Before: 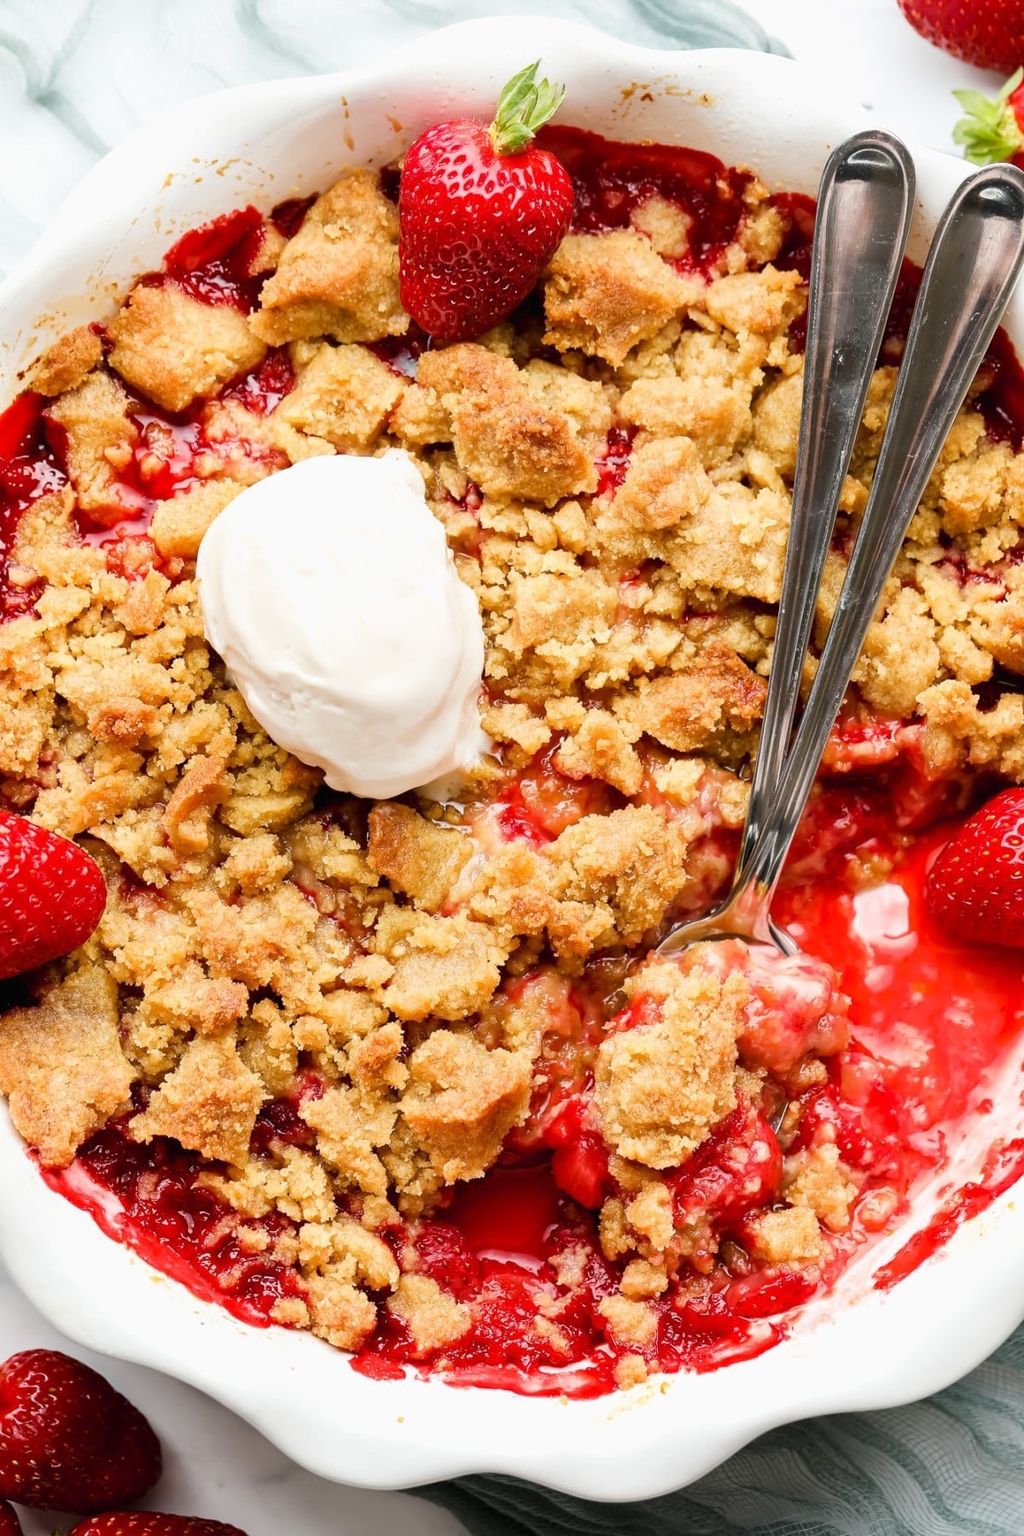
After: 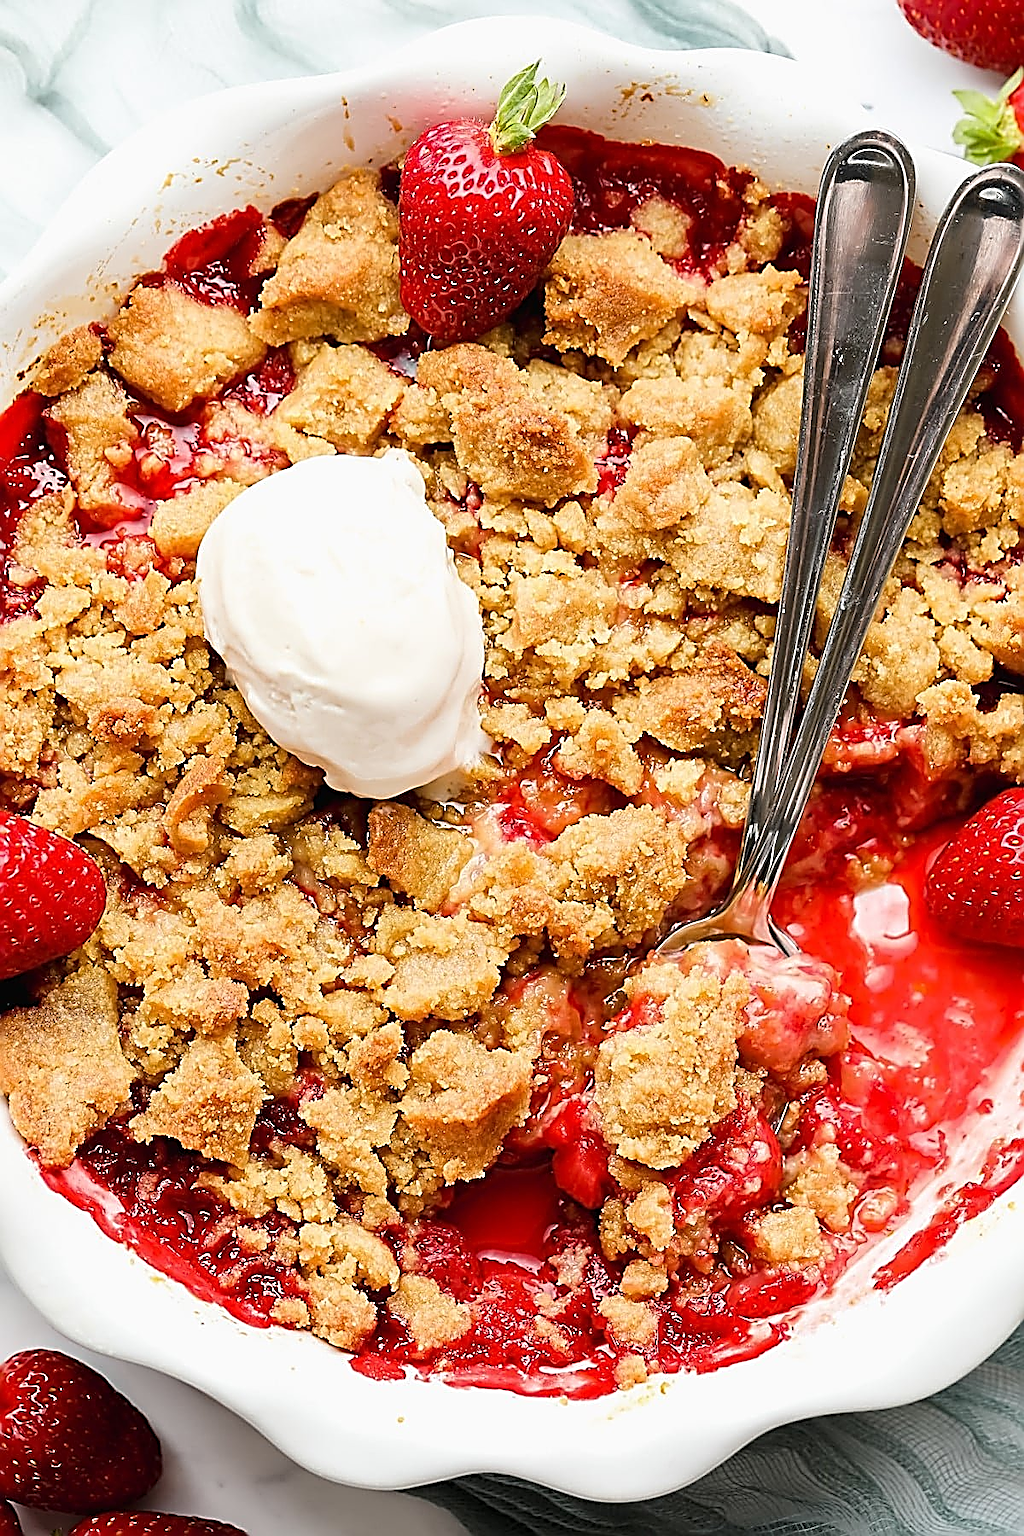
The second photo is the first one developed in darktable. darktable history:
sharpen: amount 1.988
